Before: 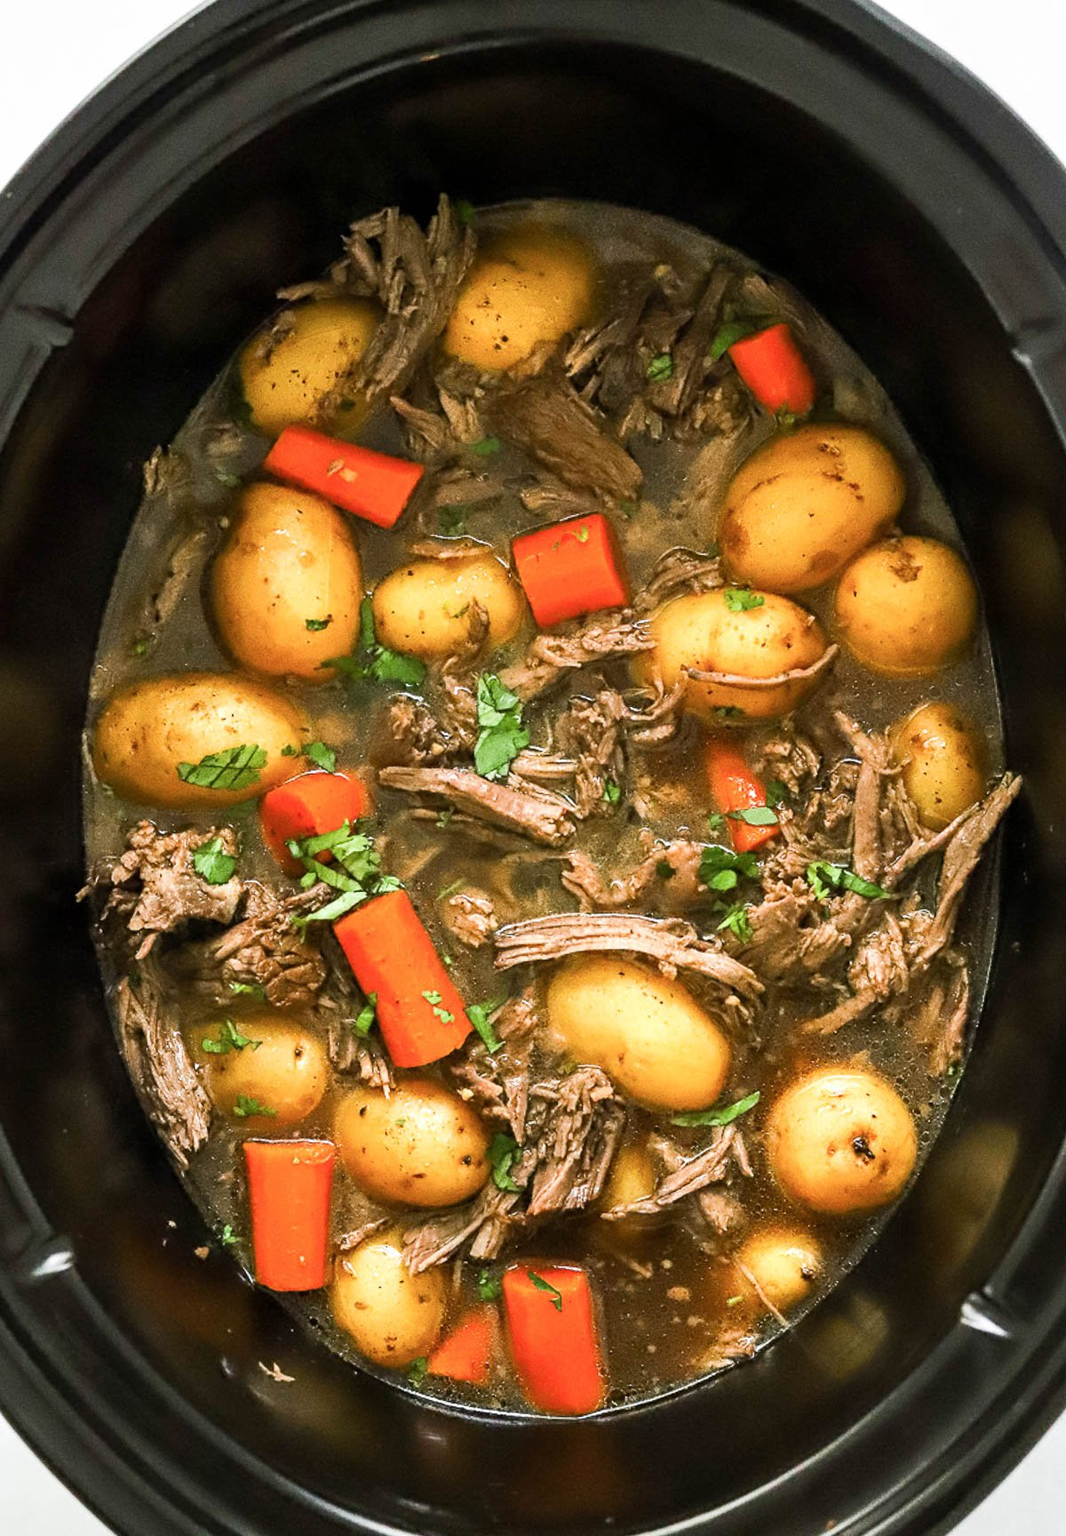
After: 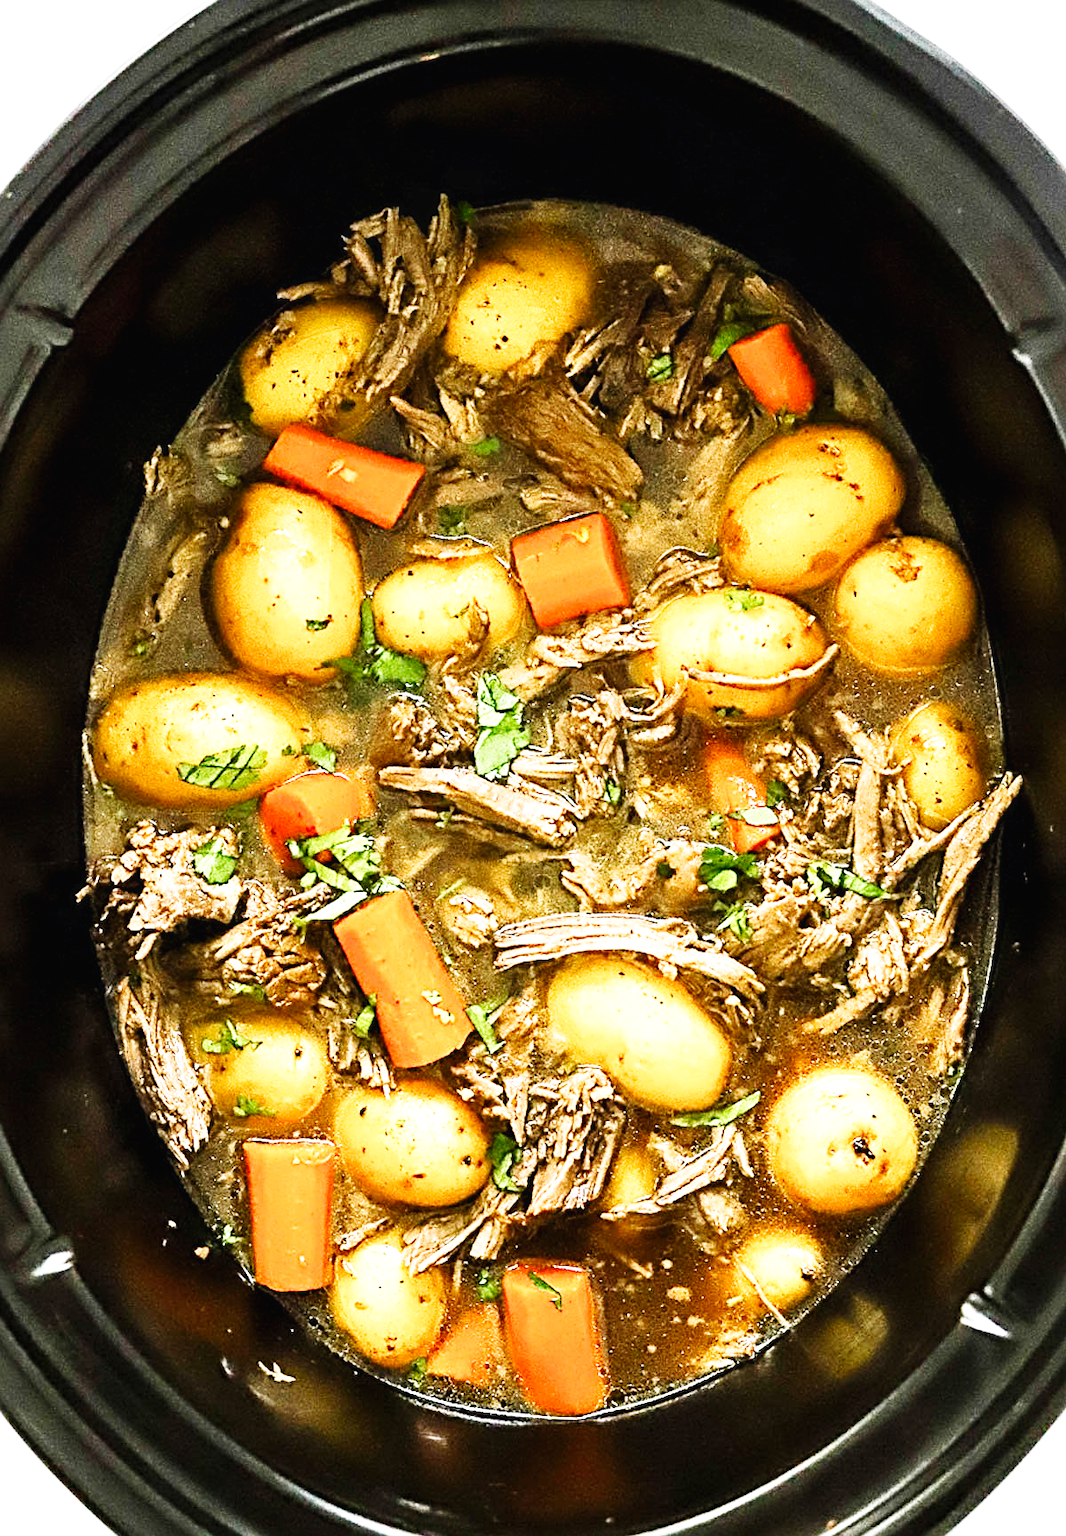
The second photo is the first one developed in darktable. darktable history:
base curve: curves: ch0 [(0, 0.003) (0.001, 0.002) (0.006, 0.004) (0.02, 0.022) (0.048, 0.086) (0.094, 0.234) (0.162, 0.431) (0.258, 0.629) (0.385, 0.8) (0.548, 0.918) (0.751, 0.988) (1, 1)], preserve colors none
sharpen: radius 4
color balance rgb: shadows lift › luminance -10%, highlights gain › luminance 10%, saturation formula JzAzBz (2021)
